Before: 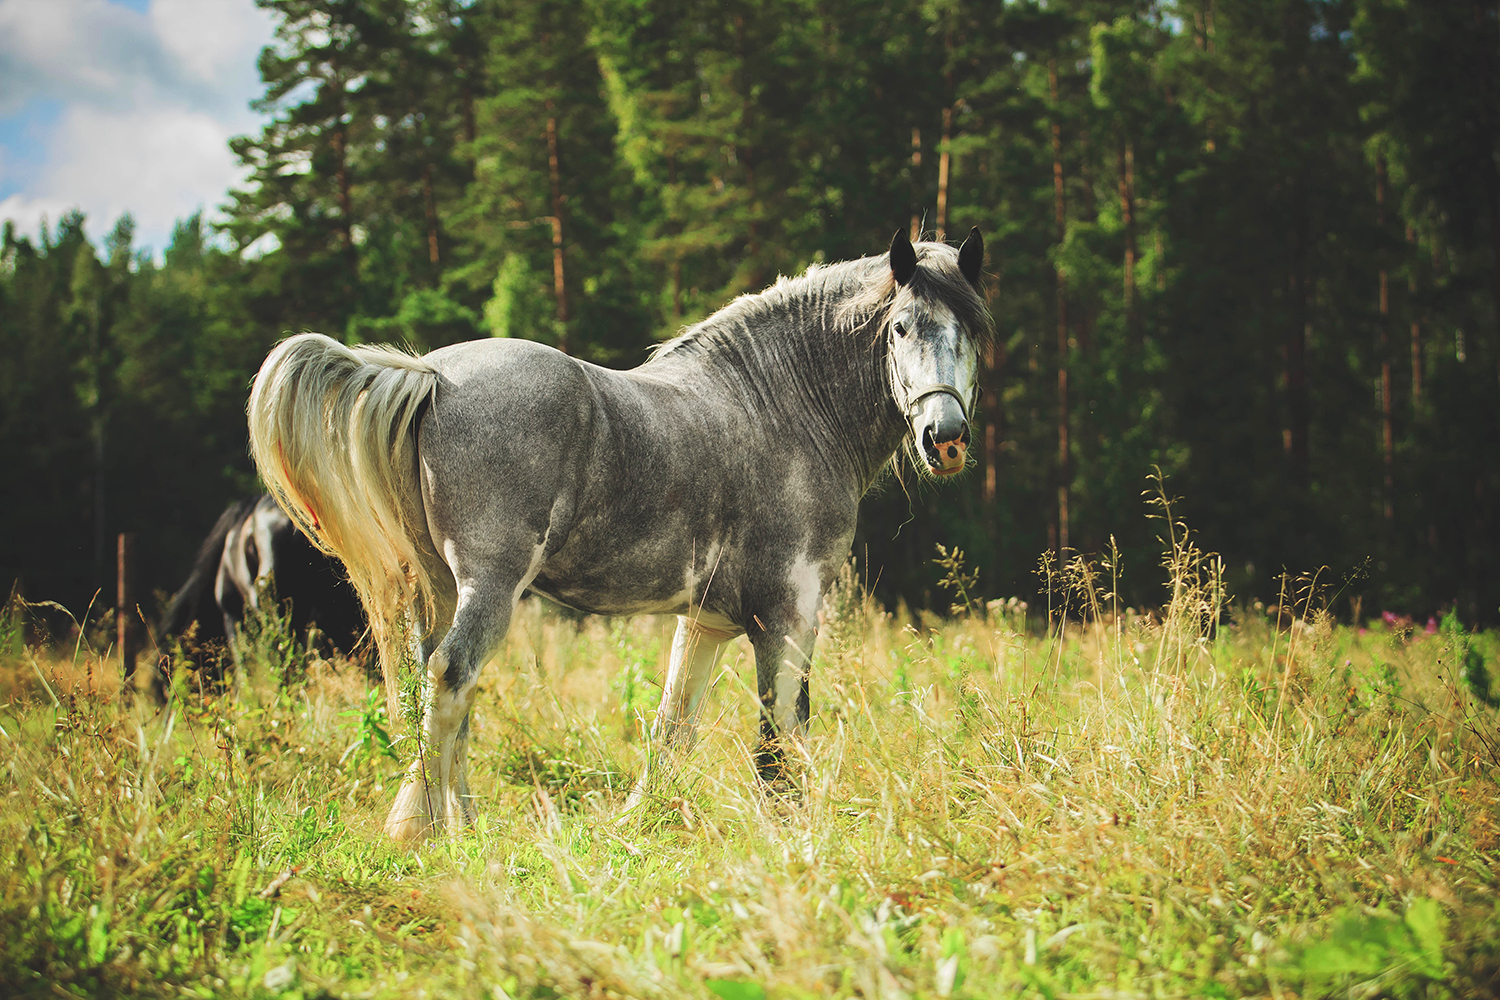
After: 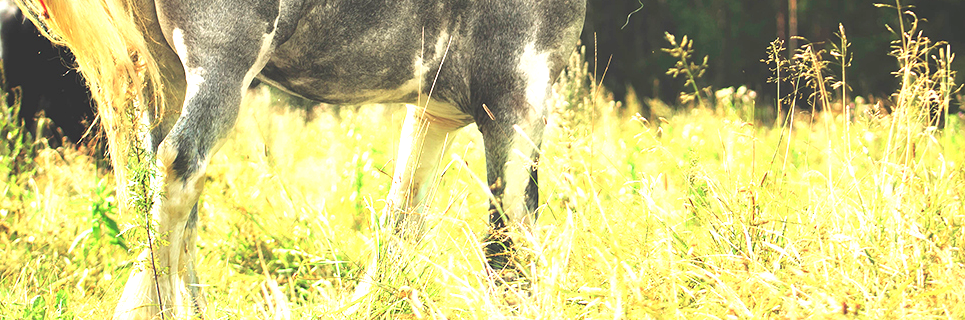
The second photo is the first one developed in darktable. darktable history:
exposure: exposure 1.137 EV, compensate highlight preservation false
crop: left 18.091%, top 51.13%, right 17.525%, bottom 16.85%
